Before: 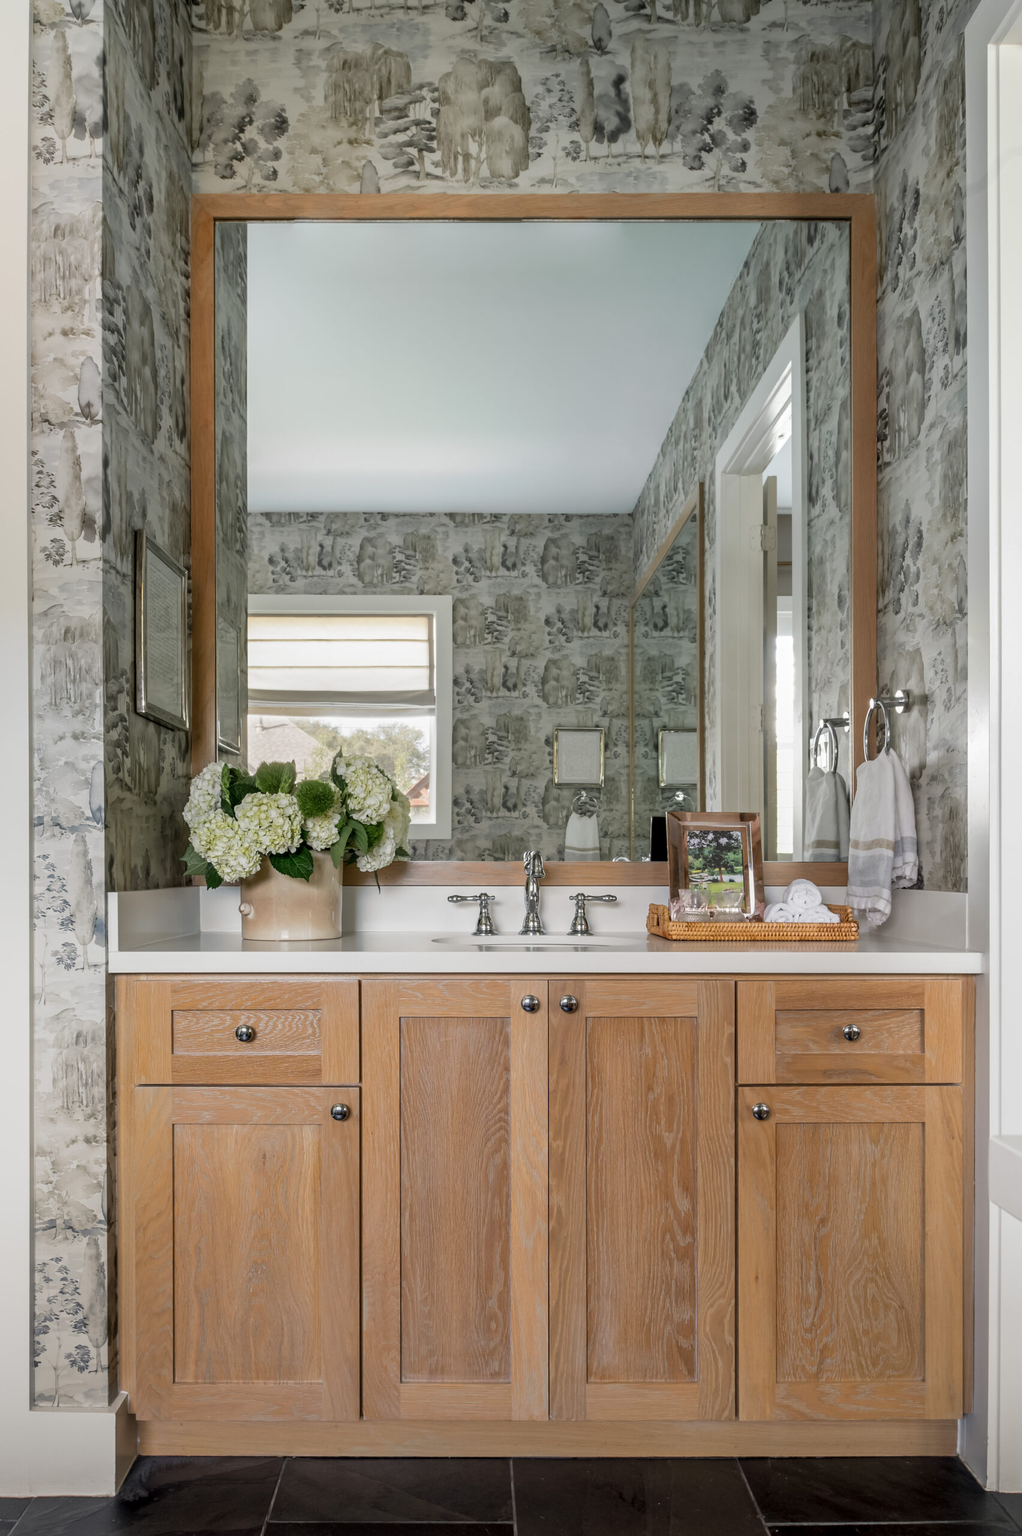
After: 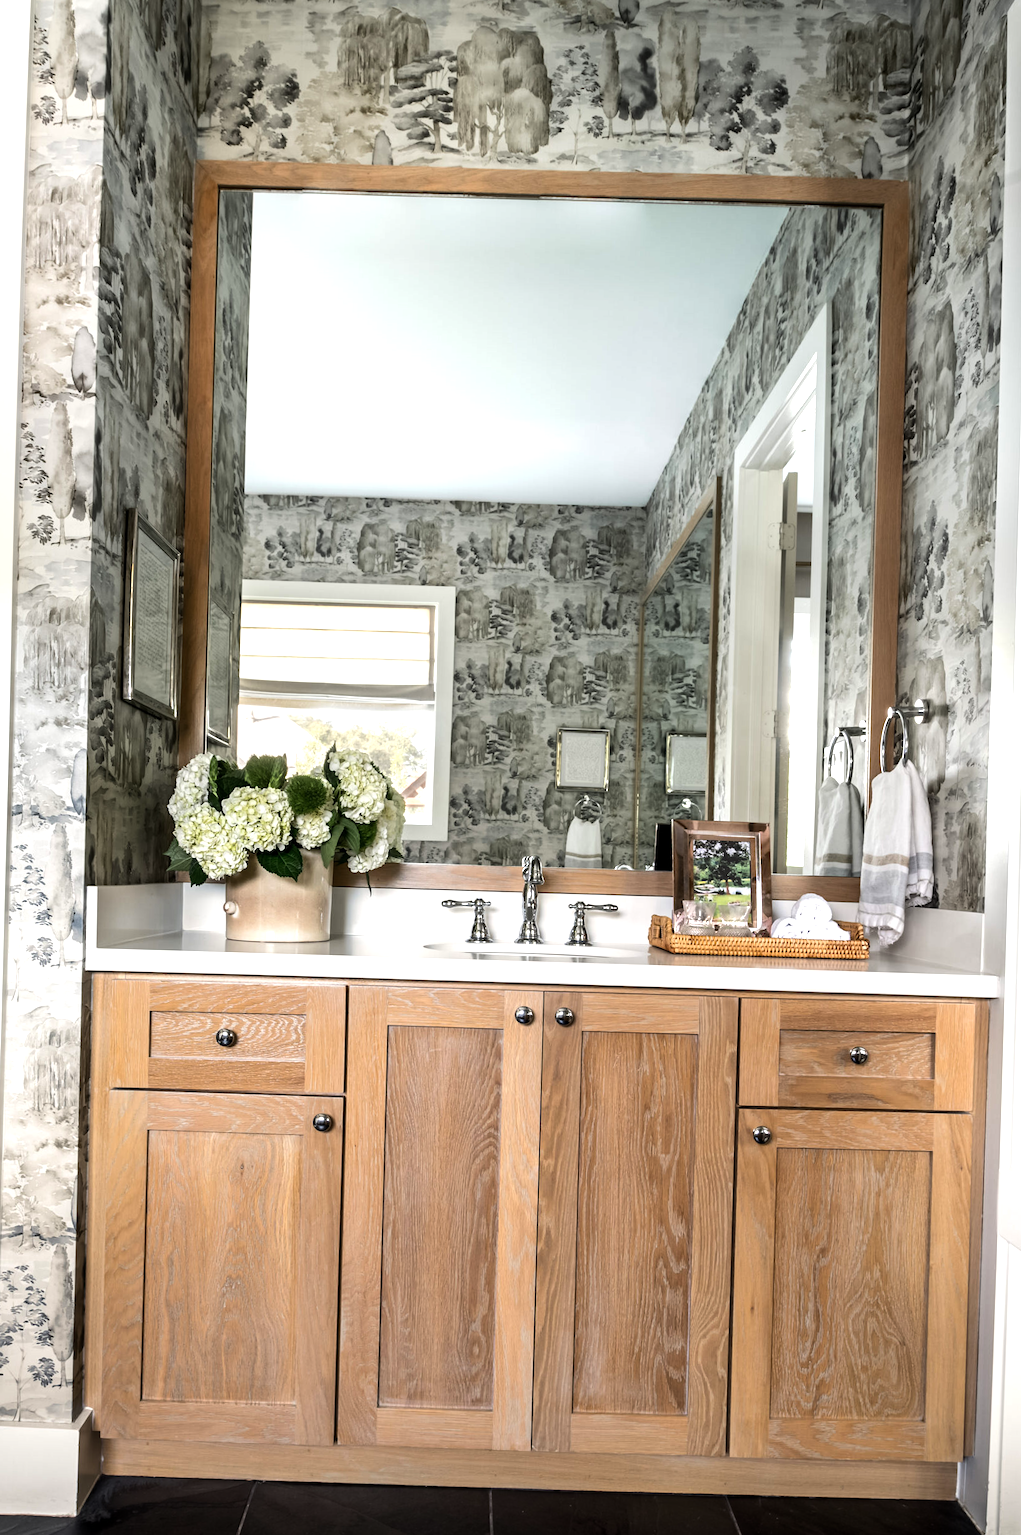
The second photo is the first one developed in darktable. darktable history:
crop and rotate: angle -1.69°
tone equalizer: -8 EV -1.08 EV, -7 EV -1.01 EV, -6 EV -0.867 EV, -5 EV -0.578 EV, -3 EV 0.578 EV, -2 EV 0.867 EV, -1 EV 1.01 EV, +0 EV 1.08 EV, edges refinement/feathering 500, mask exposure compensation -1.57 EV, preserve details no
